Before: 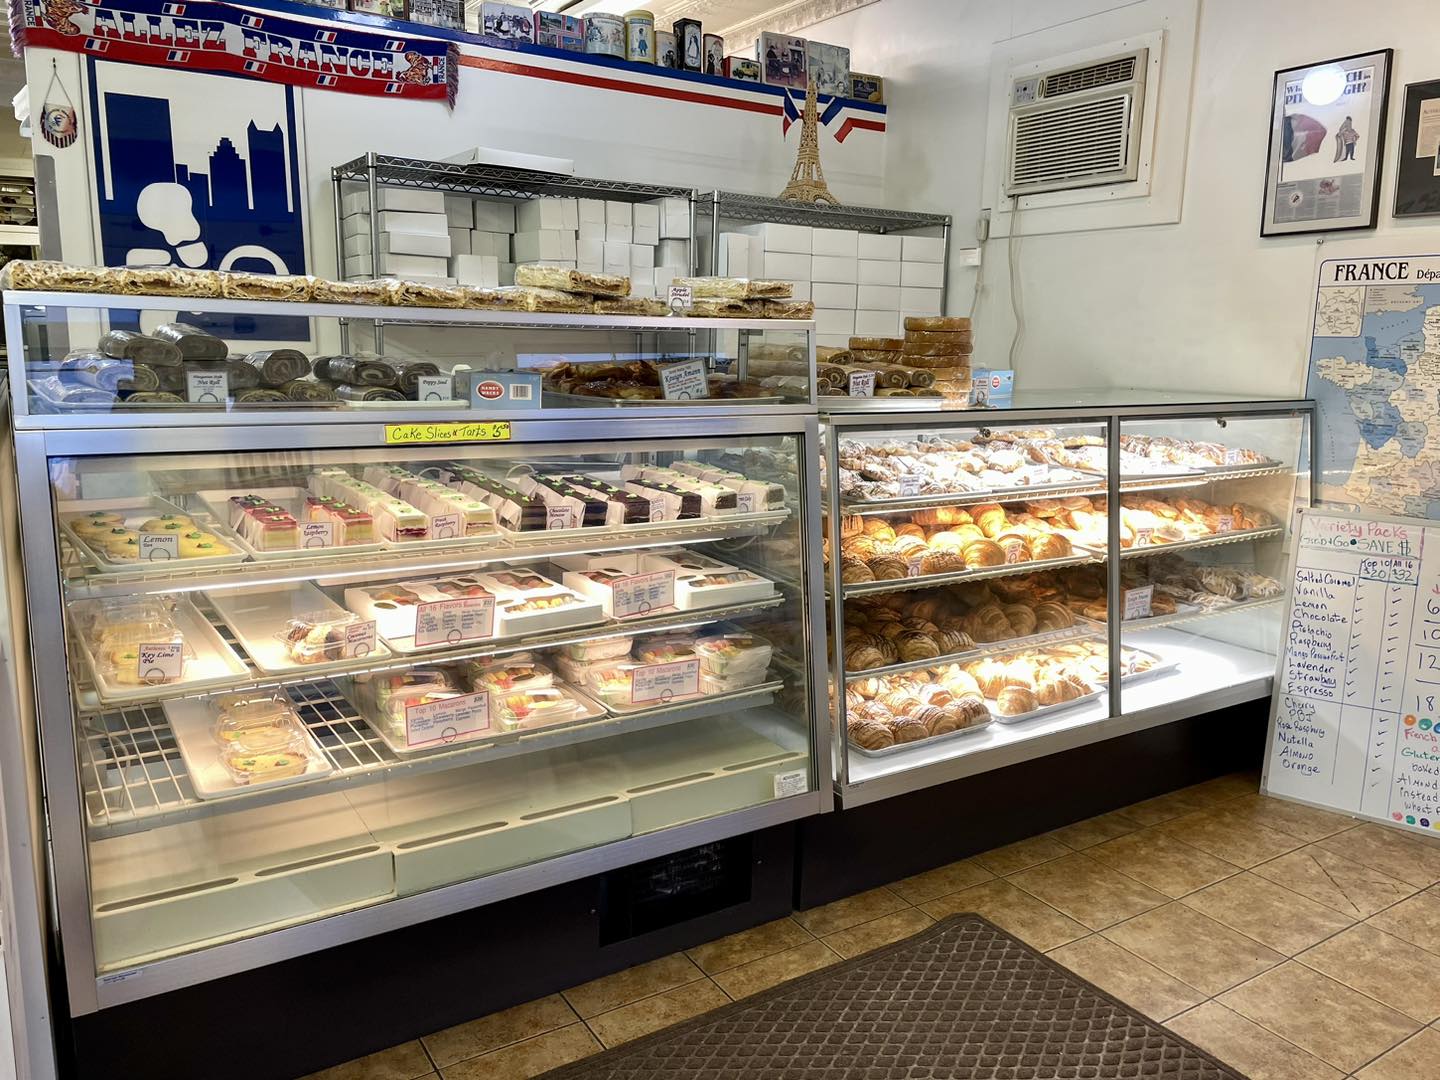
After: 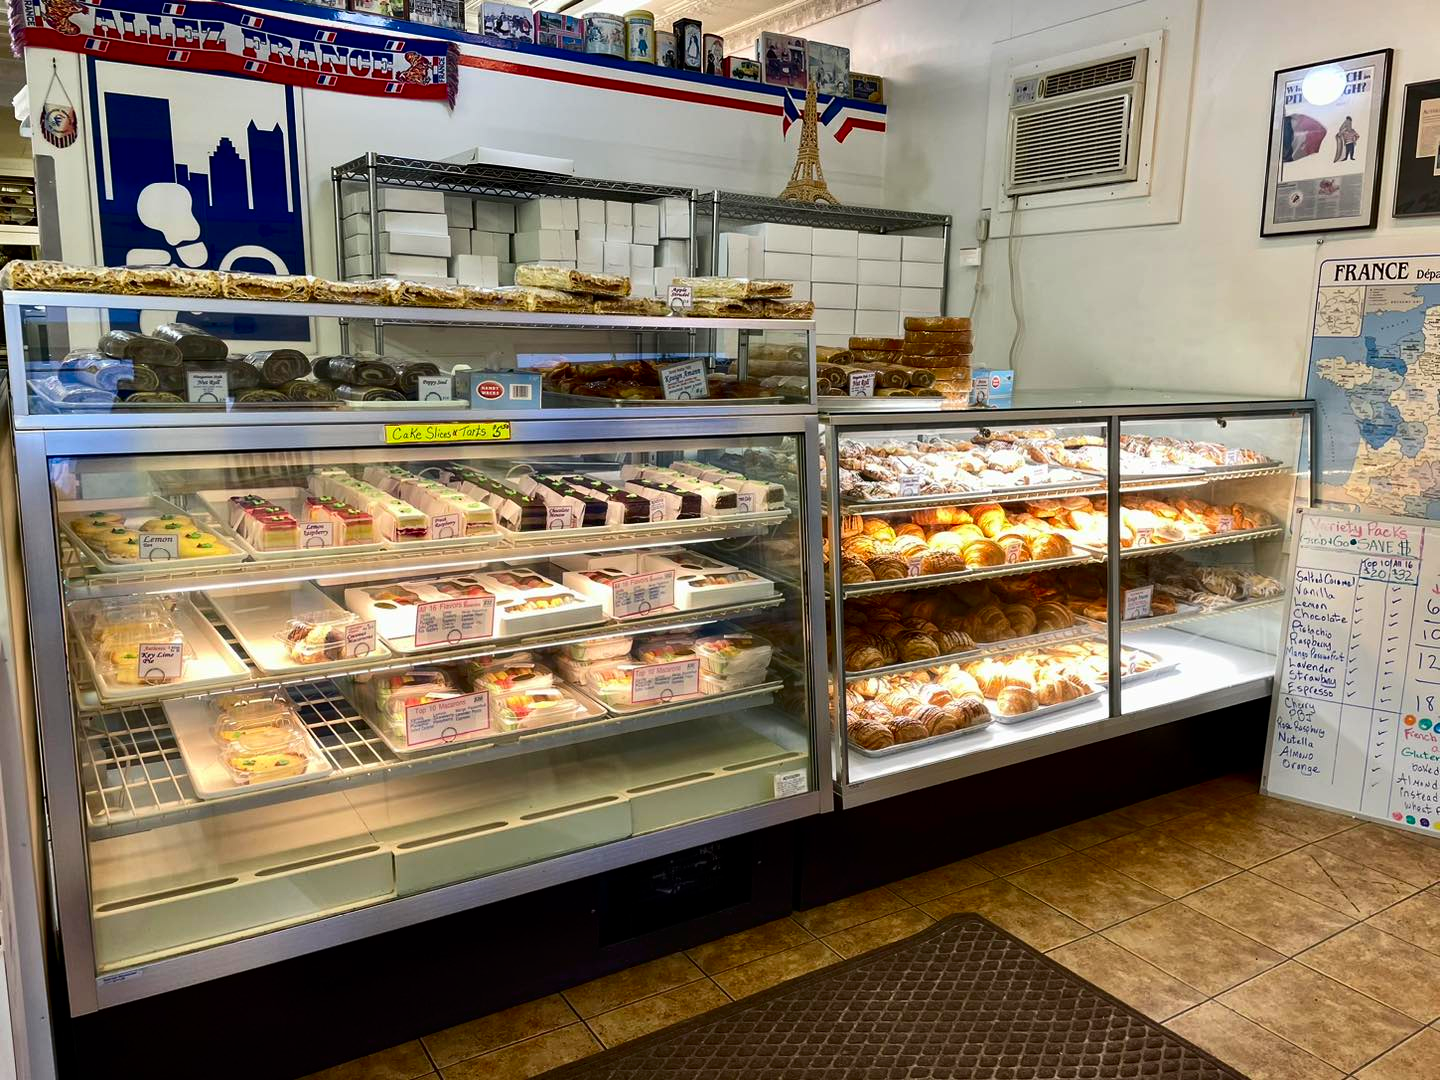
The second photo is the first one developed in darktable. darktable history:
contrast brightness saturation: contrast 0.121, brightness -0.124, saturation 0.201
tone equalizer: -8 EV -0.541 EV, edges refinement/feathering 500, mask exposure compensation -1.57 EV, preserve details no
